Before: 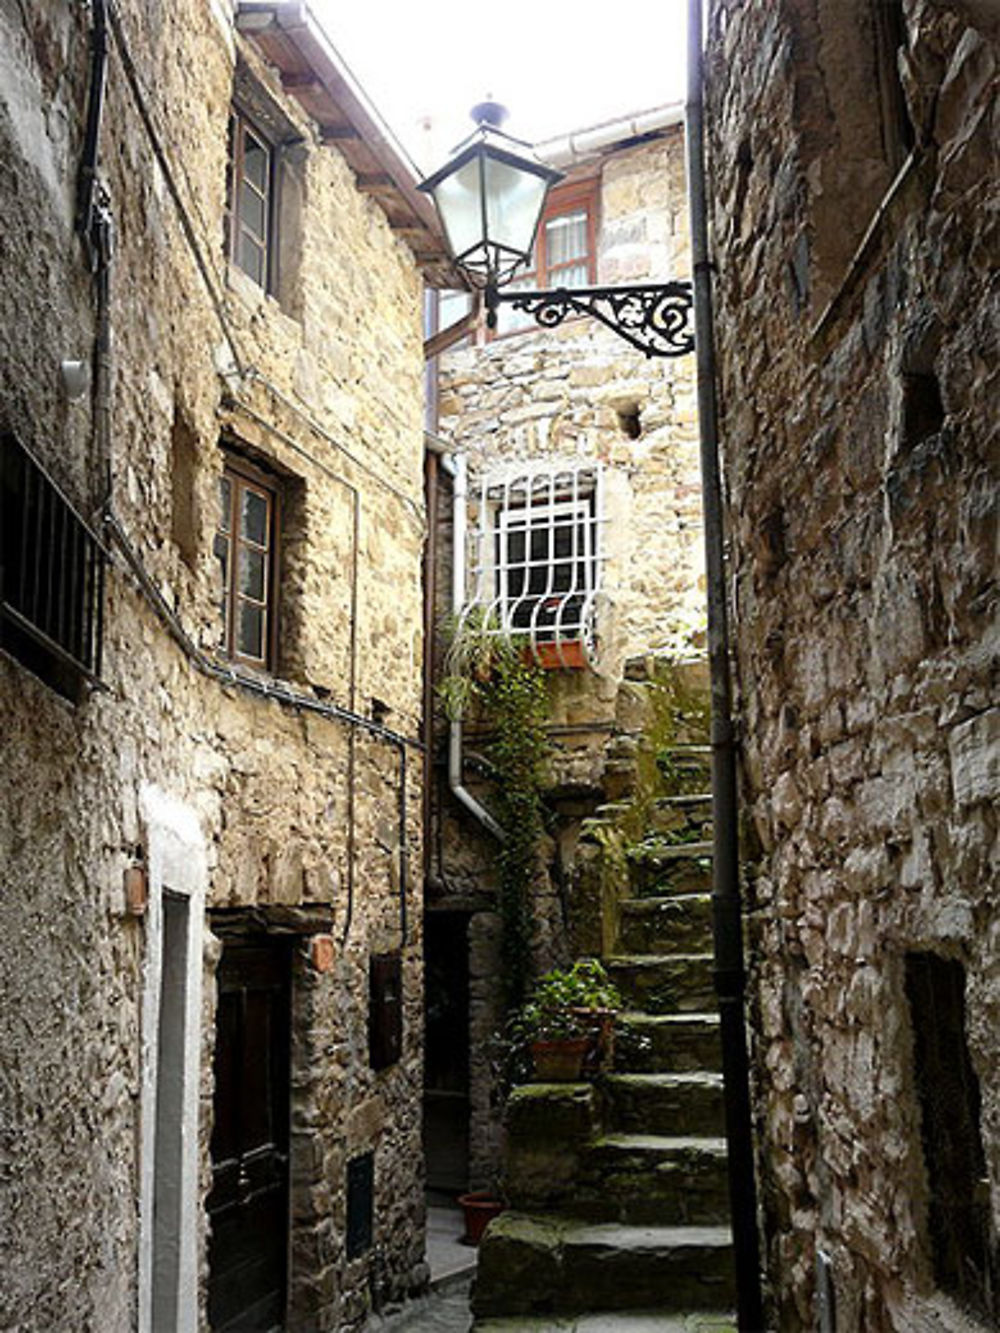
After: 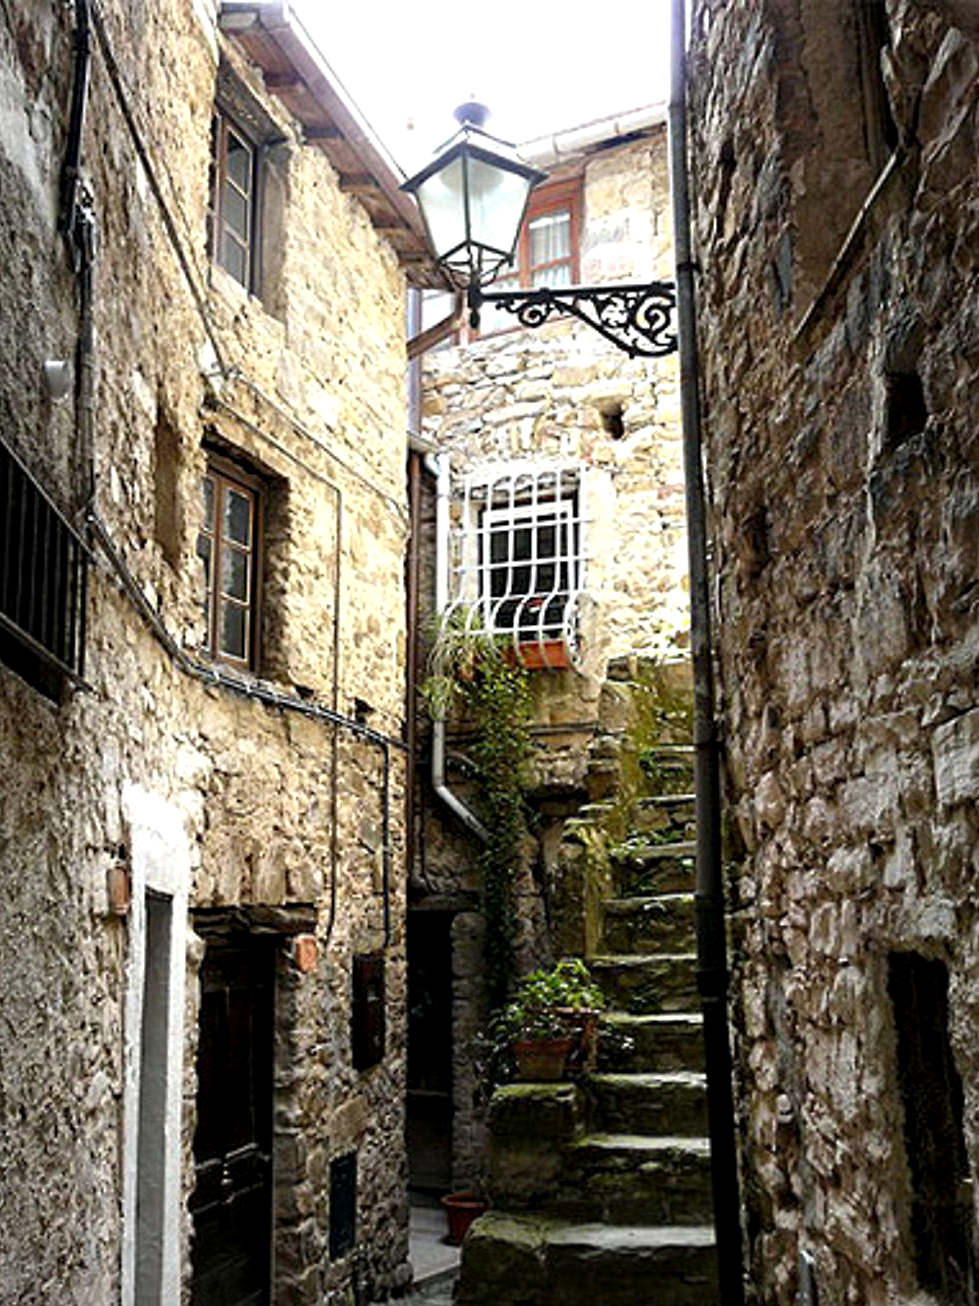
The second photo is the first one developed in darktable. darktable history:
base curve: curves: ch0 [(0, 0) (0.297, 0.298) (1, 1)], preserve colors none
exposure: exposure 0.2 EV, compensate highlight preservation false
crop: left 1.743%, right 0.268%, bottom 2.011%
contrast equalizer: octaves 7, y [[0.6 ×6], [0.55 ×6], [0 ×6], [0 ×6], [0 ×6]], mix 0.3
